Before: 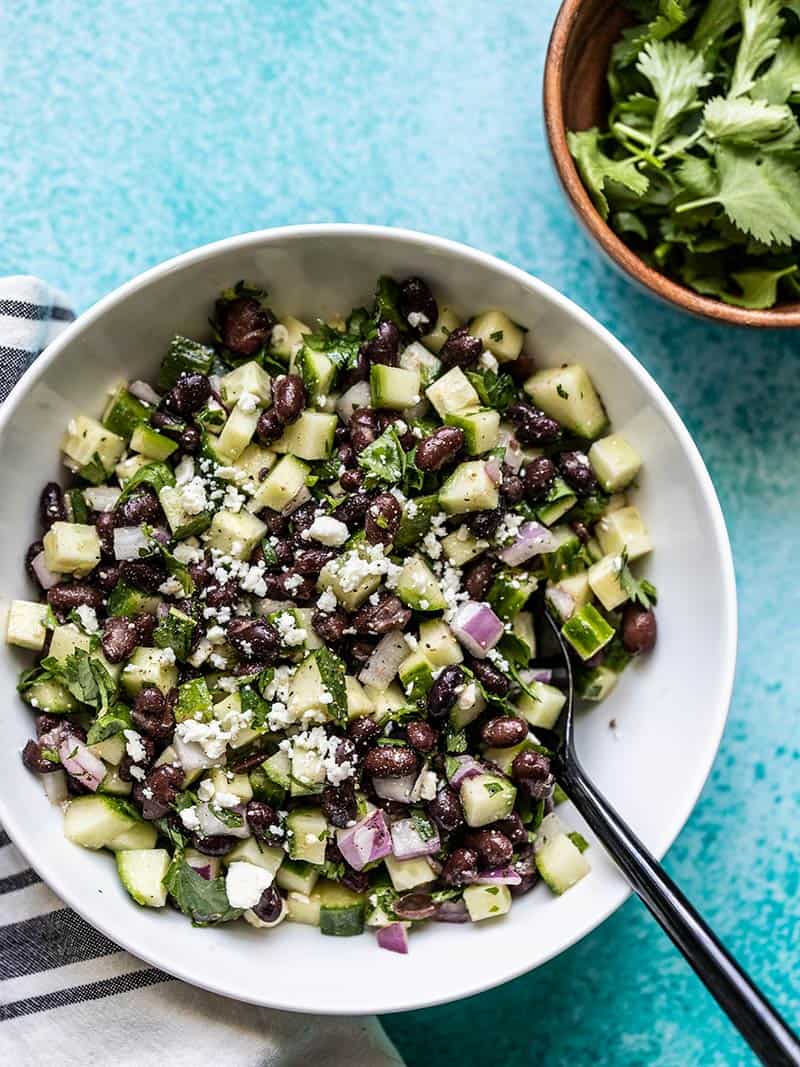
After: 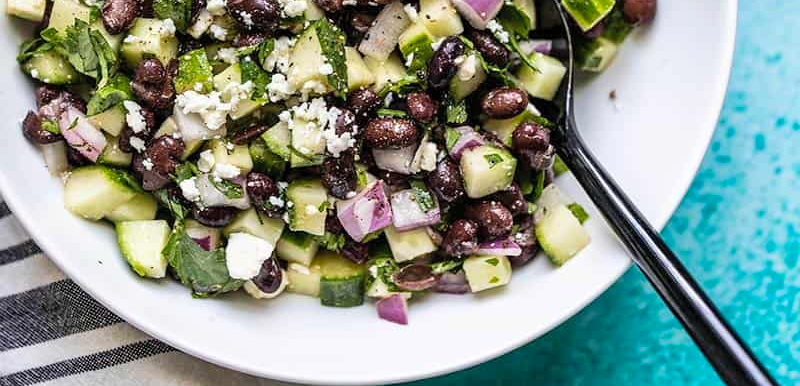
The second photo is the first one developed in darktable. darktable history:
crop and rotate: top 59.036%, bottom 4.778%
contrast brightness saturation: contrast 0.026, brightness 0.069, saturation 0.13
